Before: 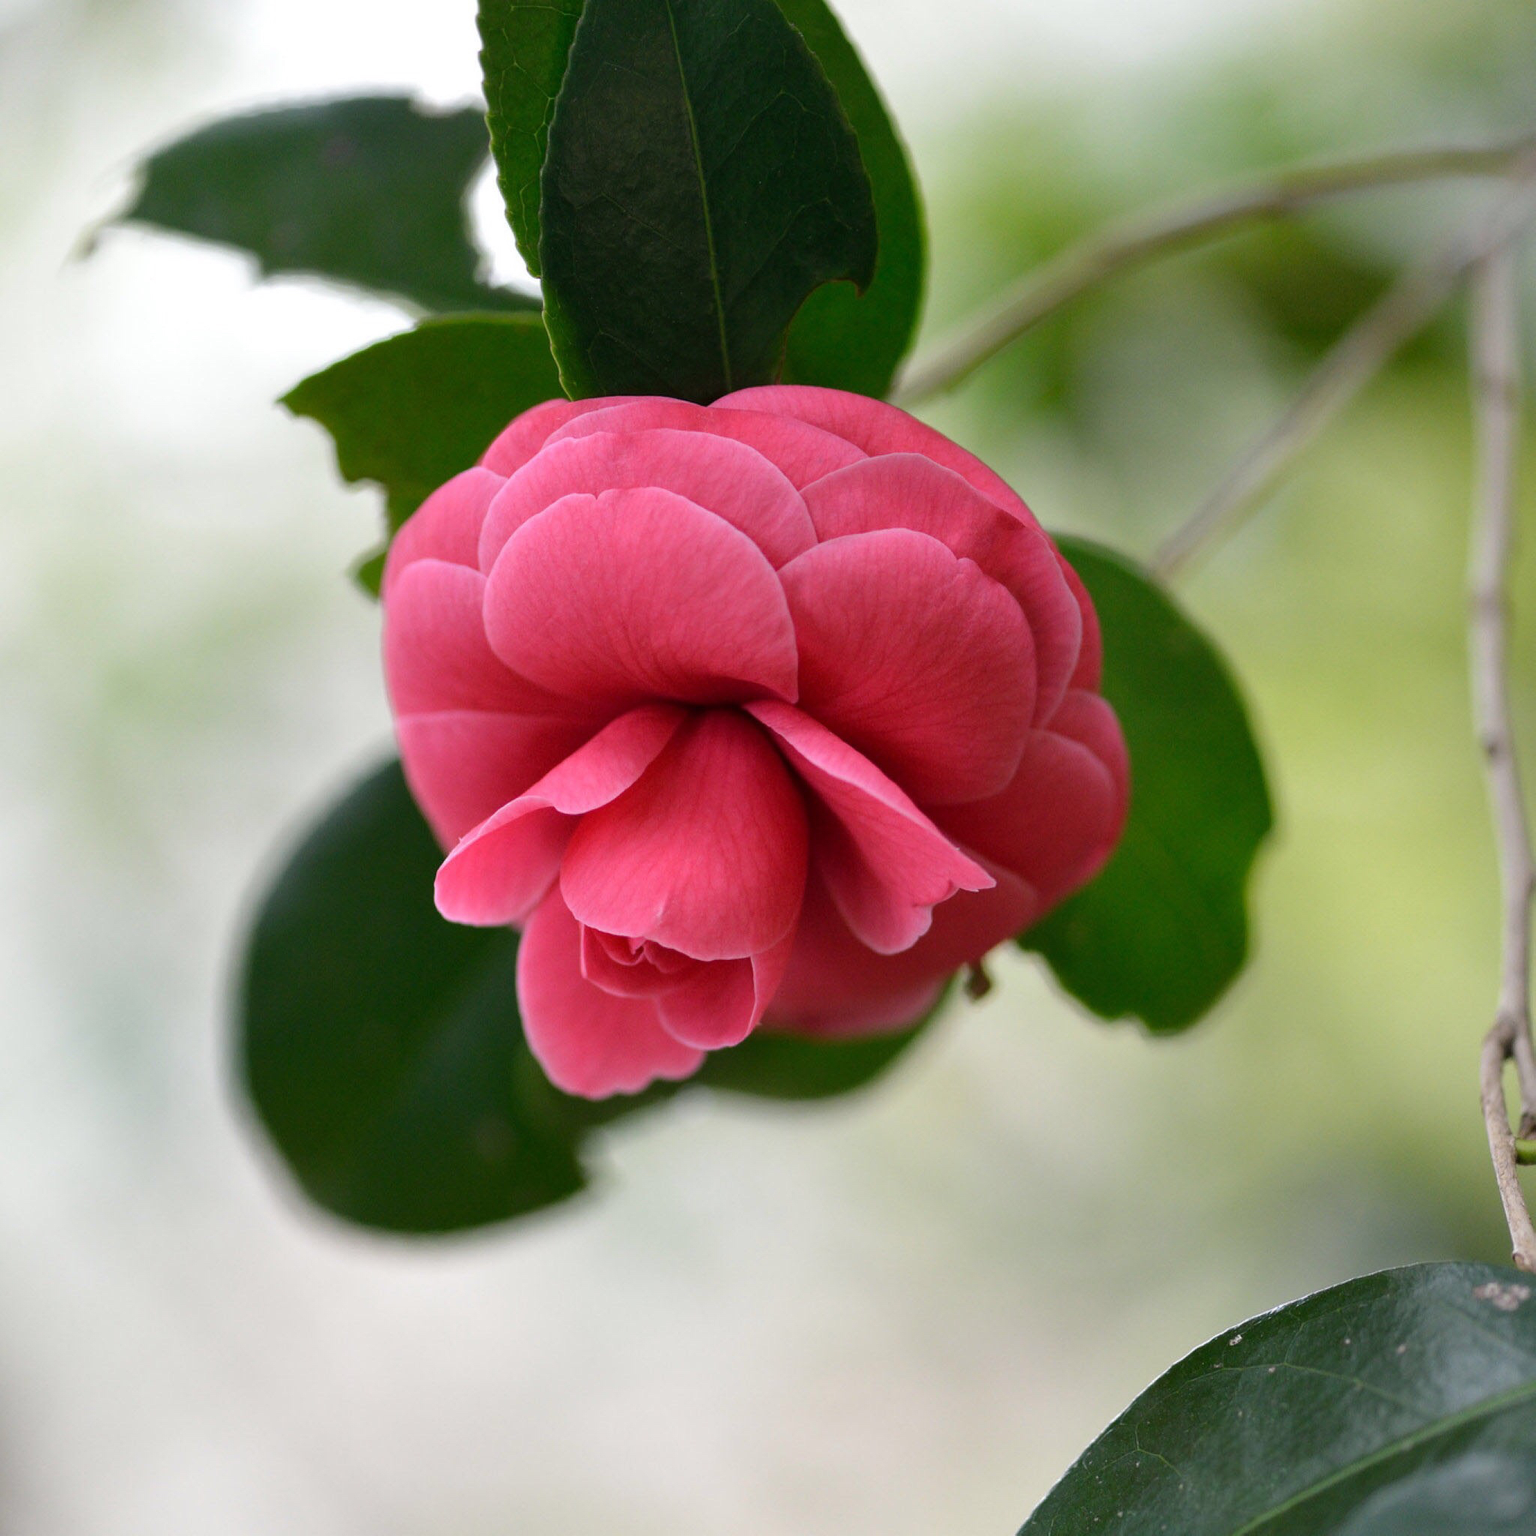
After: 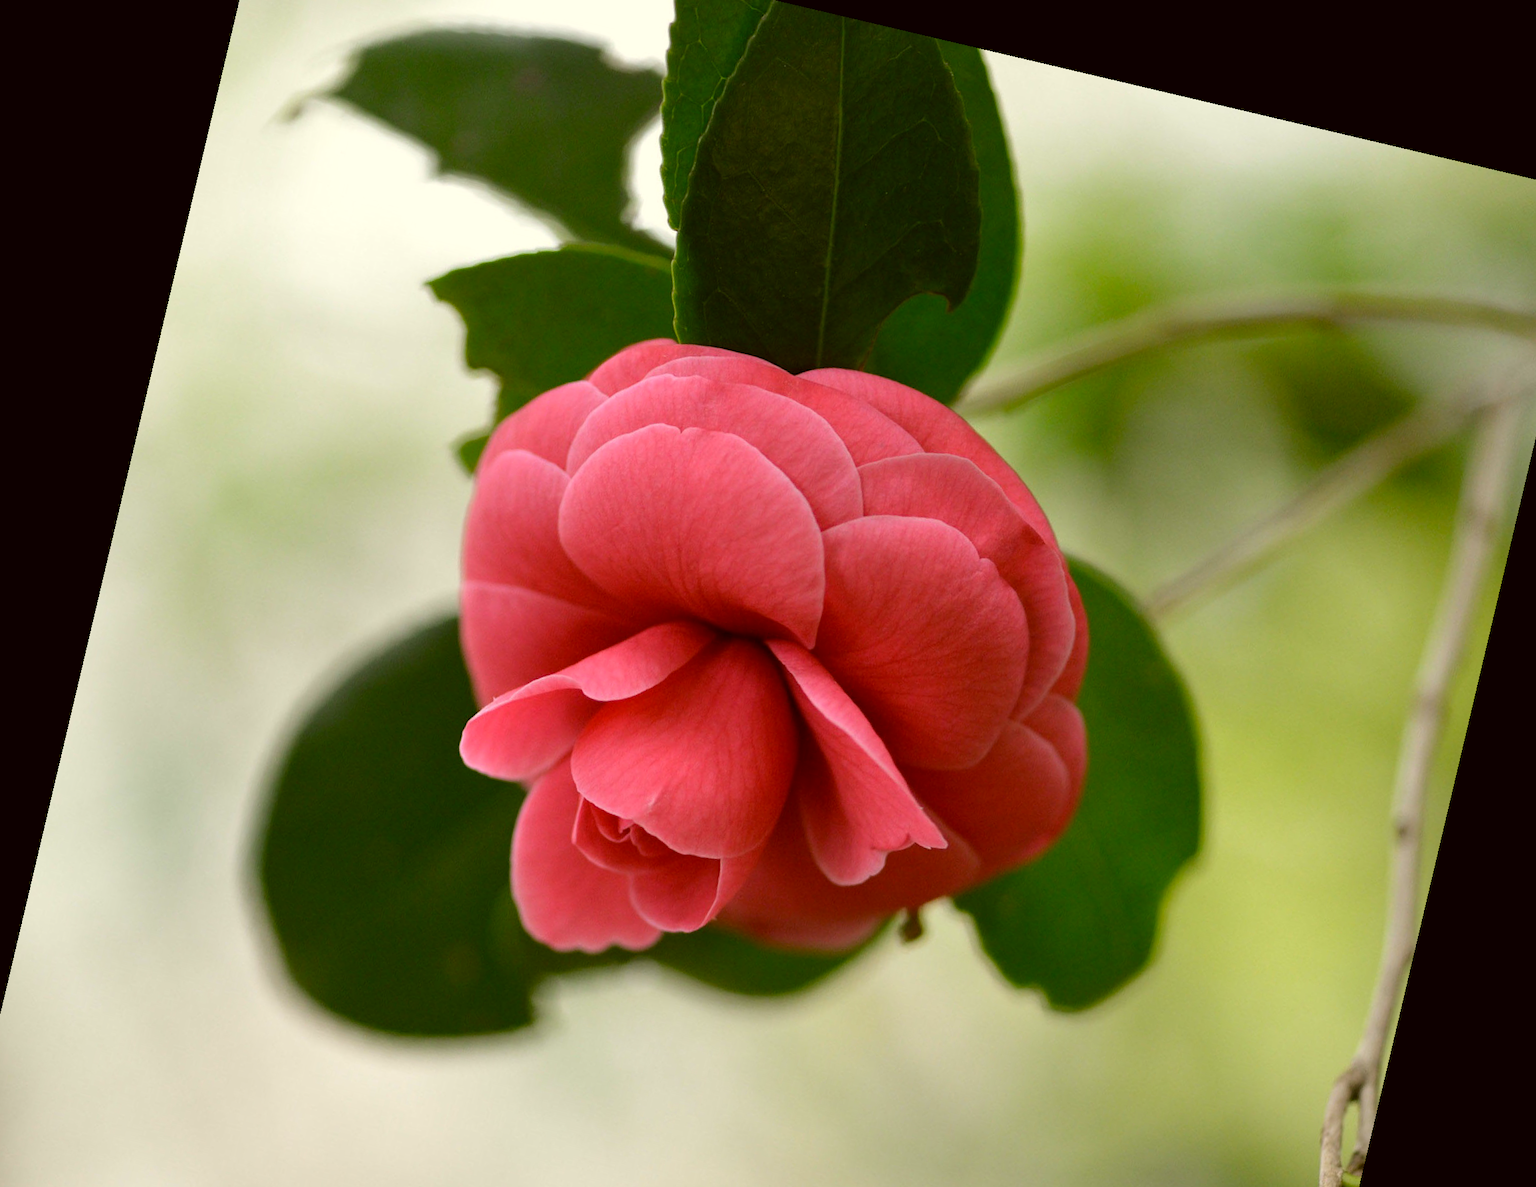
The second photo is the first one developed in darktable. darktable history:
crop: left 2.737%, top 7.287%, right 3.421%, bottom 20.179%
rotate and perspective: rotation 13.27°, automatic cropping off
color correction: highlights a* -1.43, highlights b* 10.12, shadows a* 0.395, shadows b* 19.35
